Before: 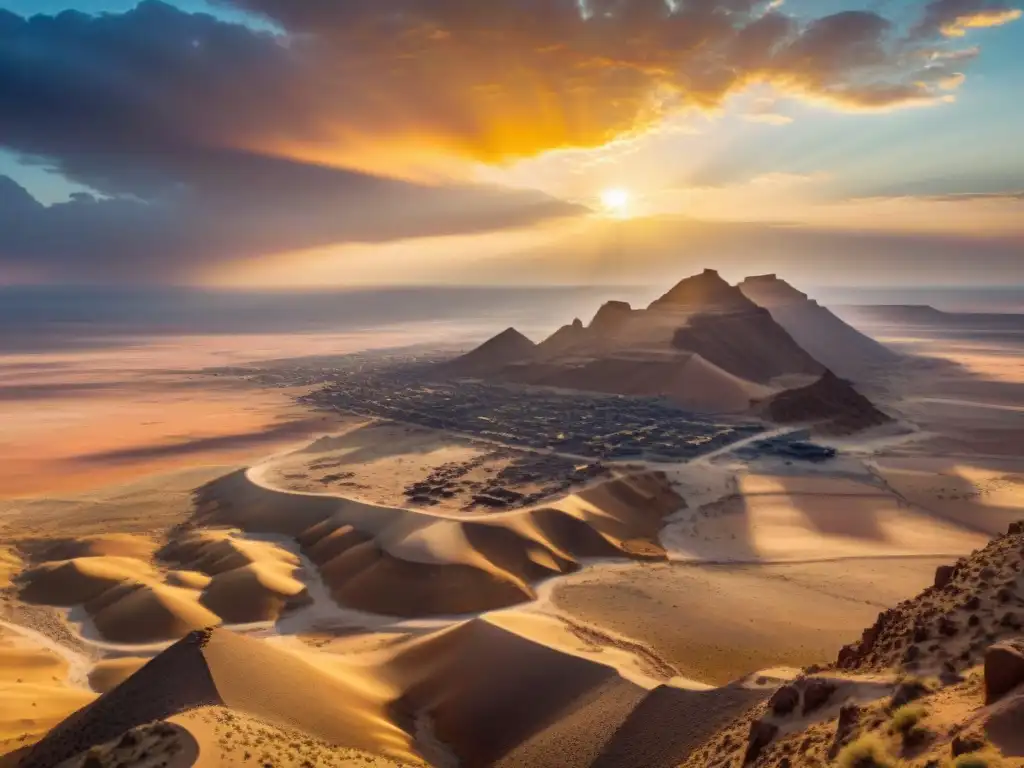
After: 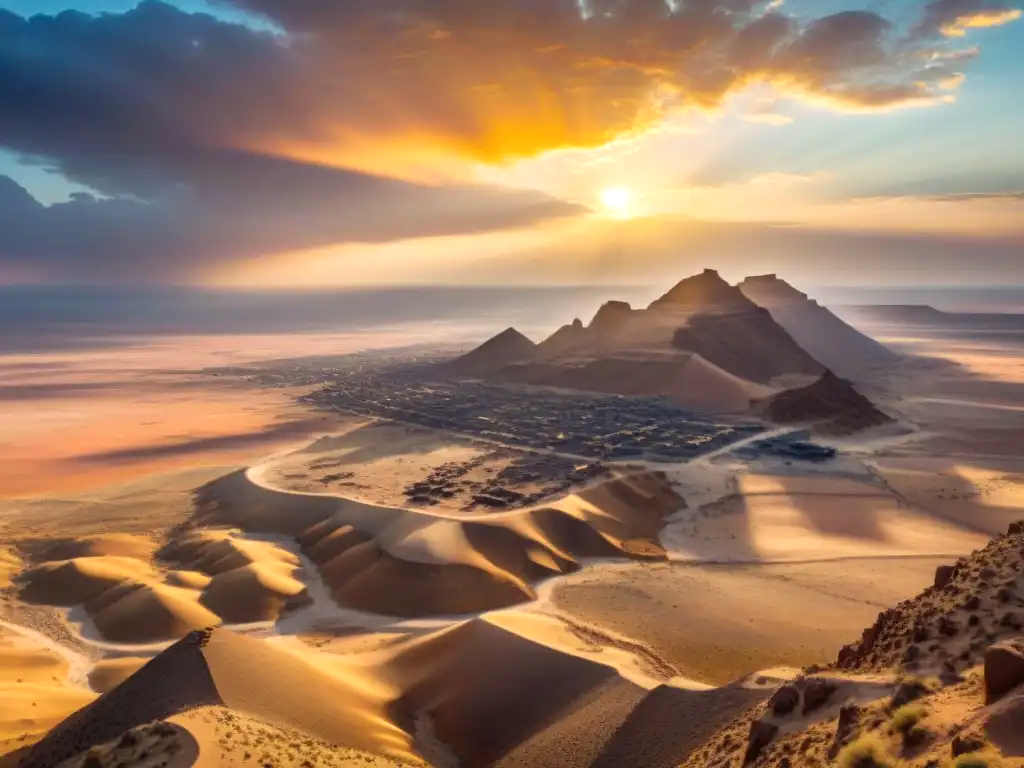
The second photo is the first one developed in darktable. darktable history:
exposure: exposure 0.248 EV, compensate exposure bias true, compensate highlight preservation false
